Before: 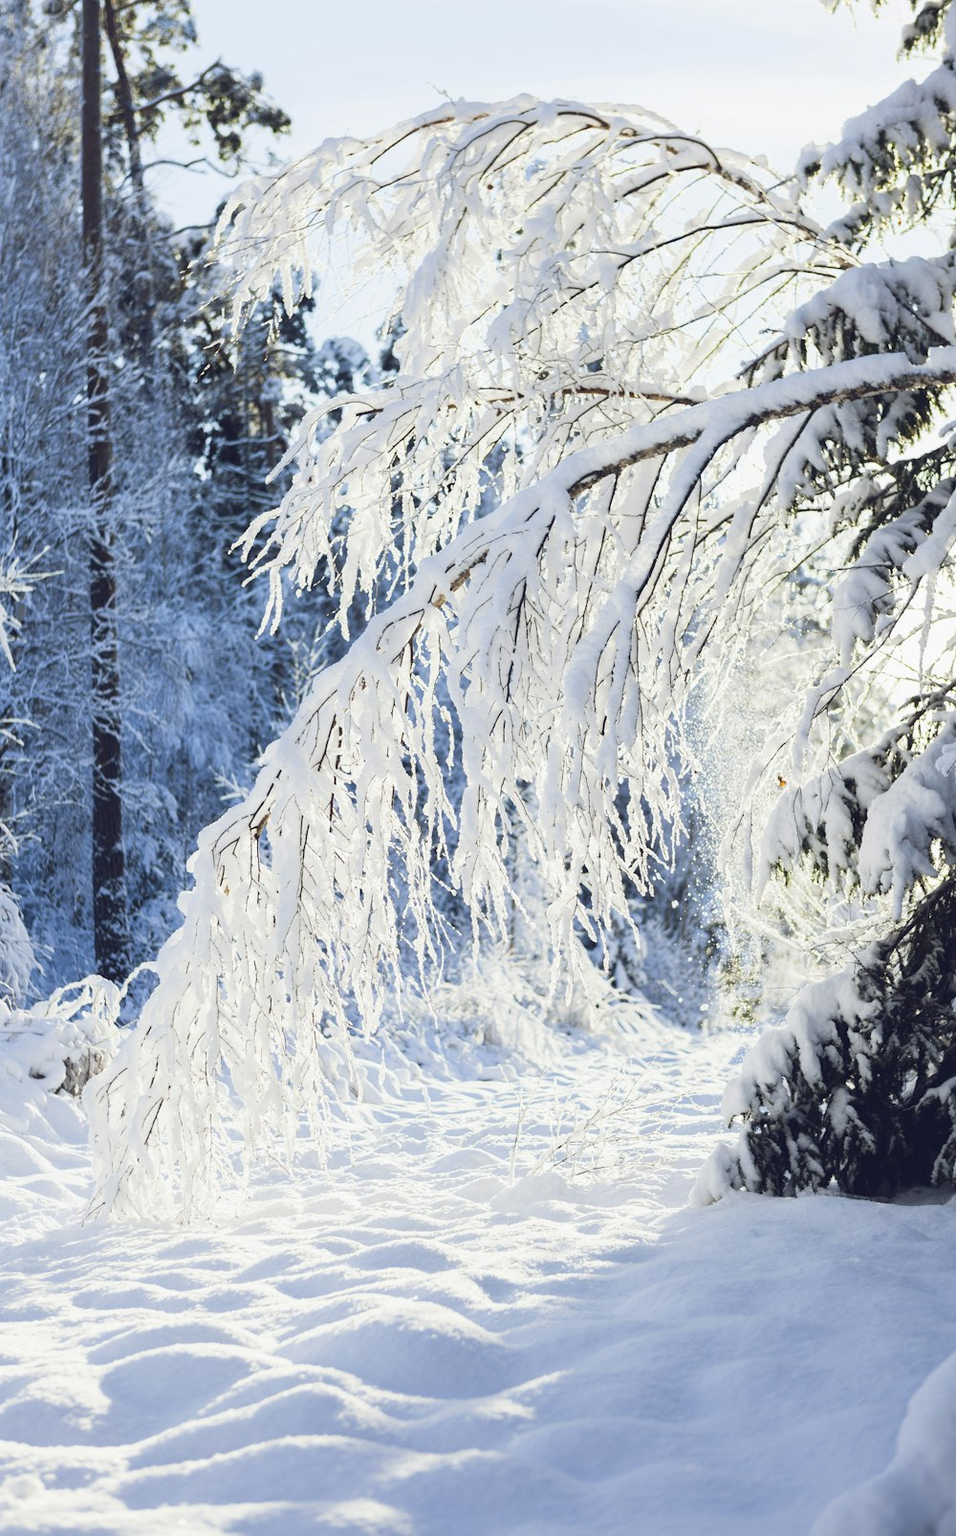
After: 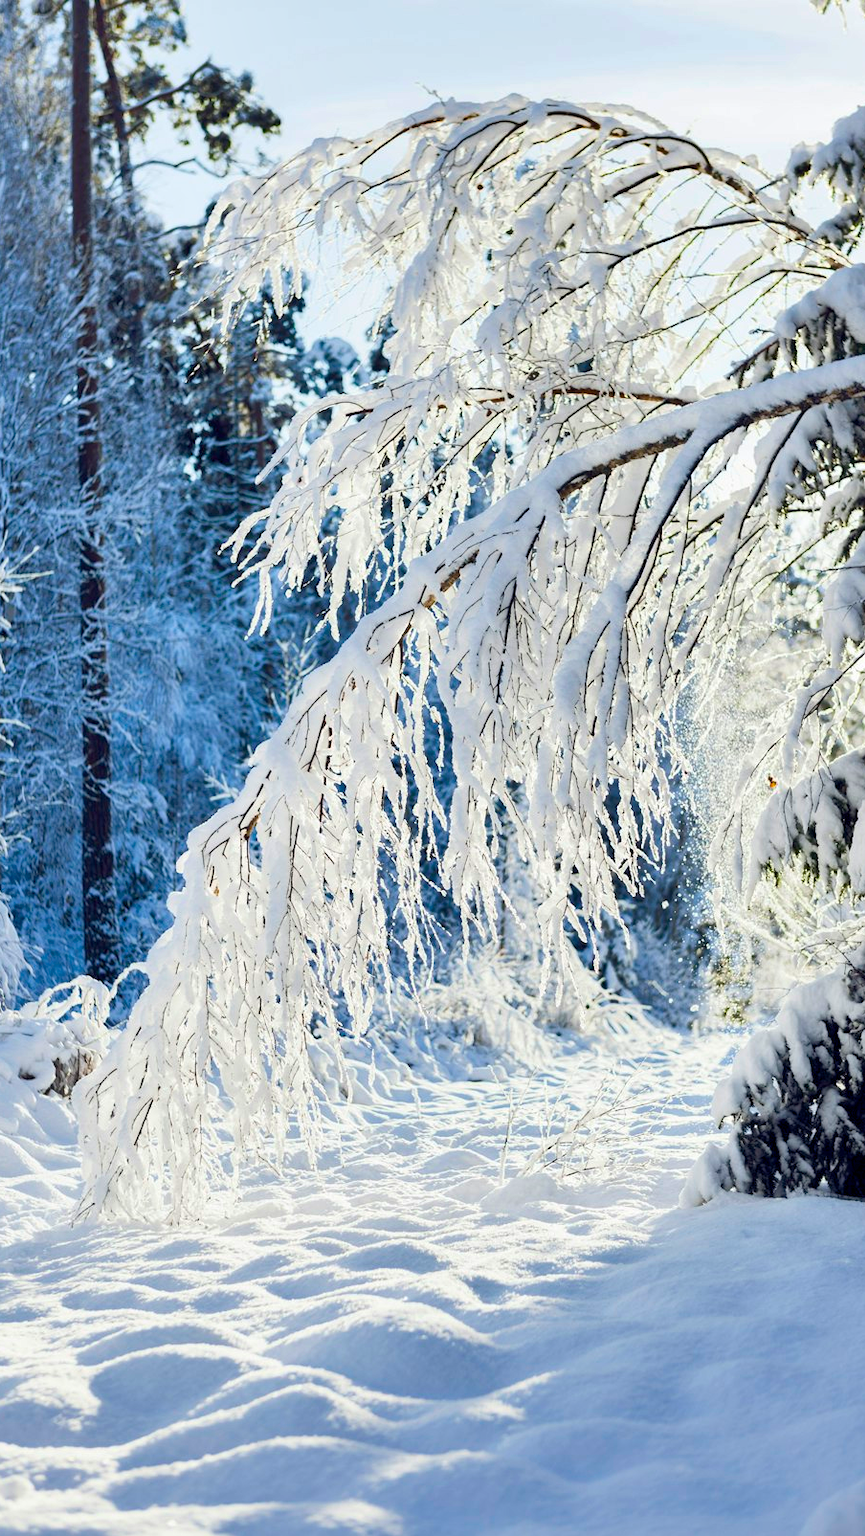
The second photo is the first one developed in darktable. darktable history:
shadows and highlights: shadows 12.16, white point adjustment 1.19, soften with gaussian
color balance rgb: global offset › luminance -0.508%, perceptual saturation grading › global saturation 30.663%
crop and rotate: left 1.155%, right 8.437%
